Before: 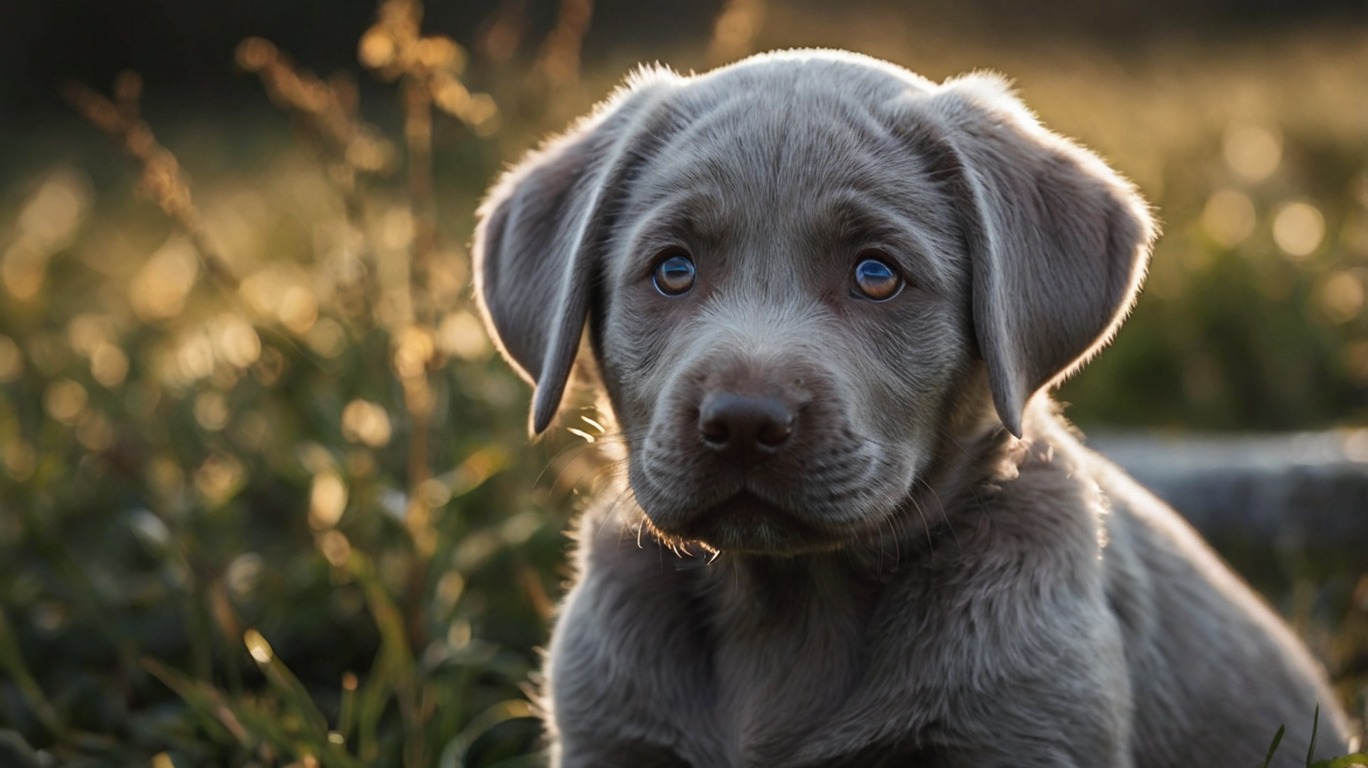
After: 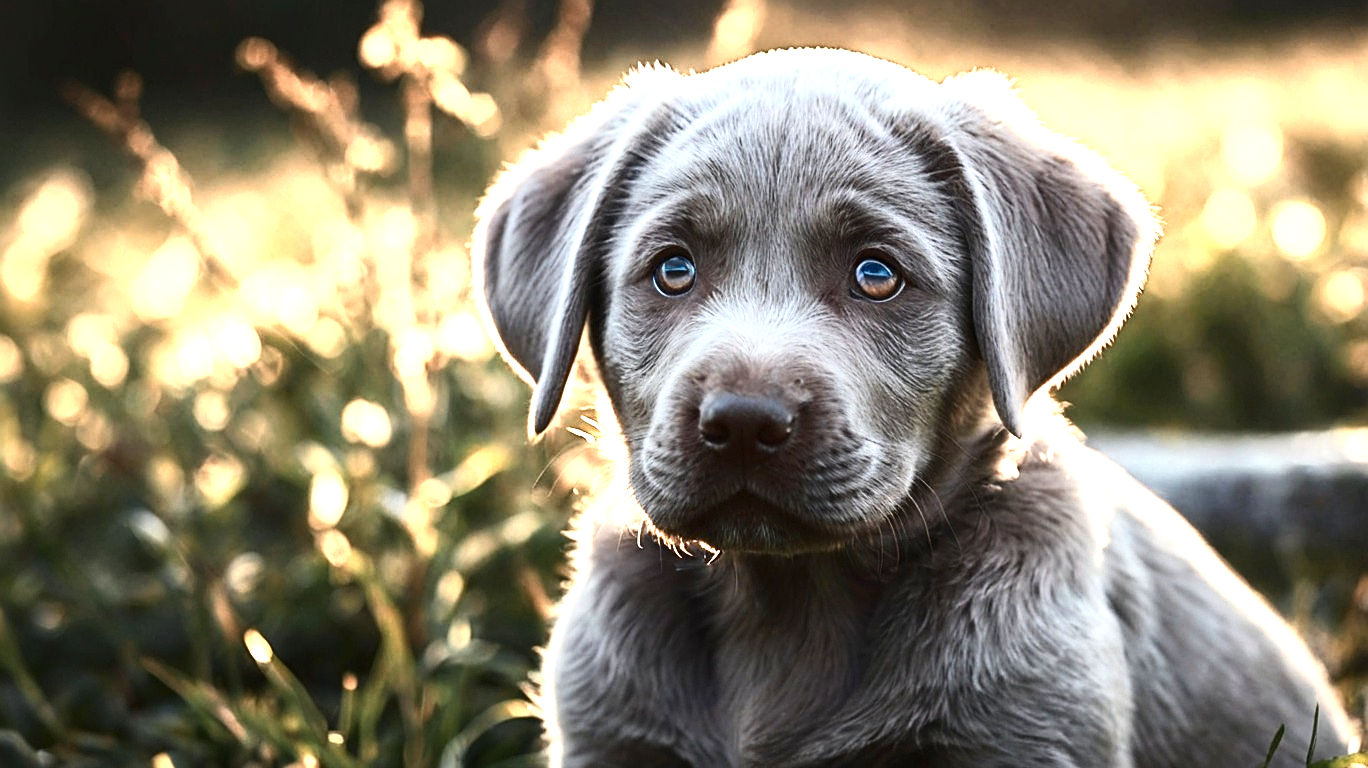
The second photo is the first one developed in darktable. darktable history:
color zones: curves: ch0 [(0.018, 0.548) (0.197, 0.654) (0.425, 0.447) (0.605, 0.658) (0.732, 0.579)]; ch1 [(0.105, 0.531) (0.224, 0.531) (0.386, 0.39) (0.618, 0.456) (0.732, 0.456) (0.956, 0.421)]; ch2 [(0.039, 0.583) (0.215, 0.465) (0.399, 0.544) (0.465, 0.548) (0.614, 0.447) (0.724, 0.43) (0.882, 0.623) (0.956, 0.632)]
exposure: black level correction 0, exposure 1.2 EV, compensate exposure bias true, compensate highlight preservation false
sharpen: on, module defaults
contrast brightness saturation: contrast 0.28
